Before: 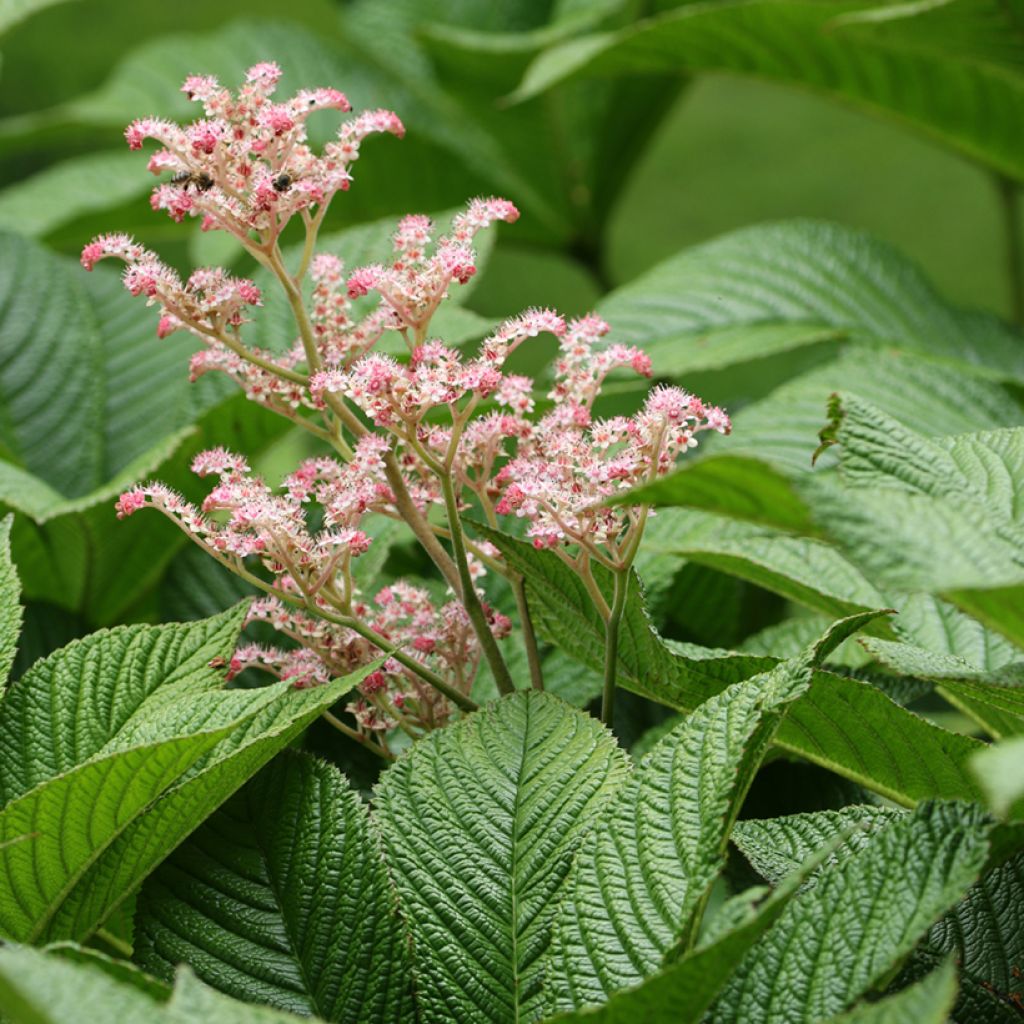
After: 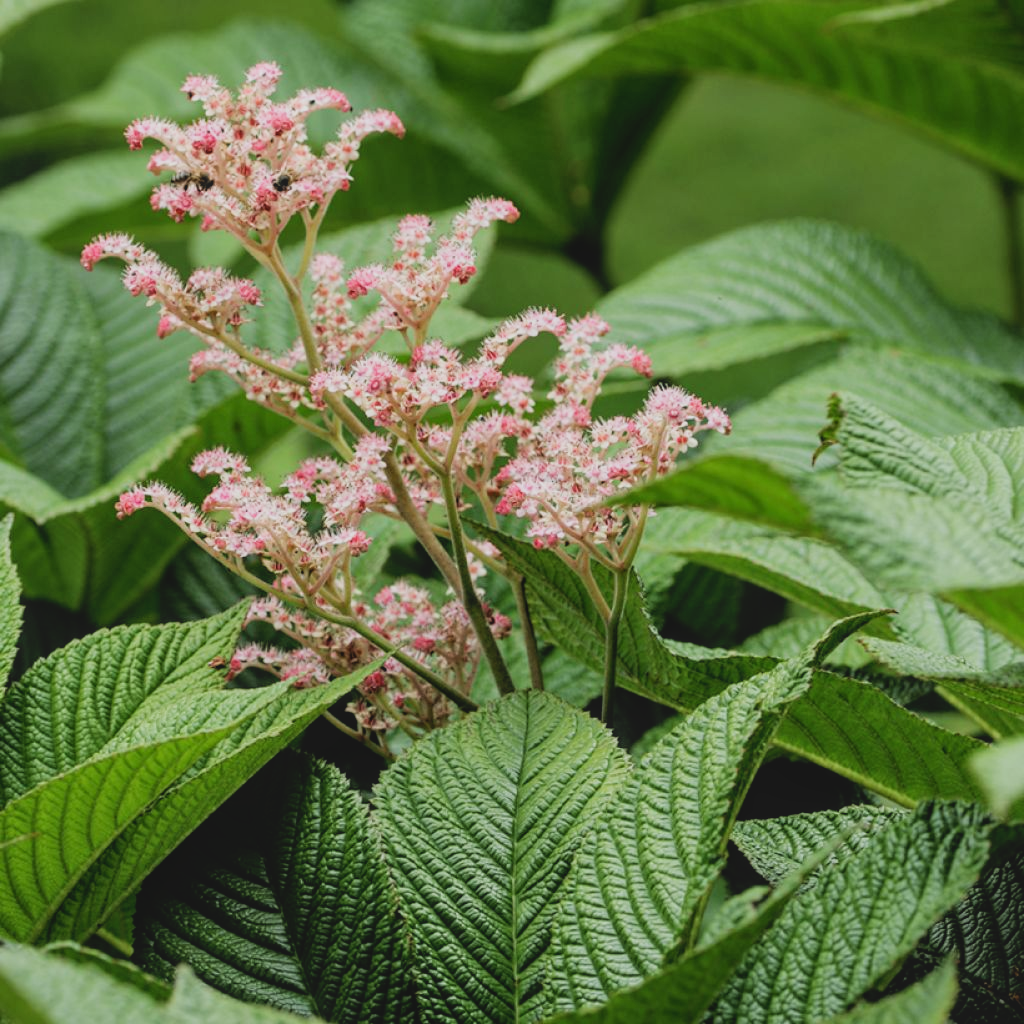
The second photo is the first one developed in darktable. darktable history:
filmic rgb: black relative exposure -5 EV, white relative exposure 3.5 EV, hardness 3.19, contrast 1.2, highlights saturation mix -50%
local contrast: highlights 48%, shadows 0%, detail 100%
